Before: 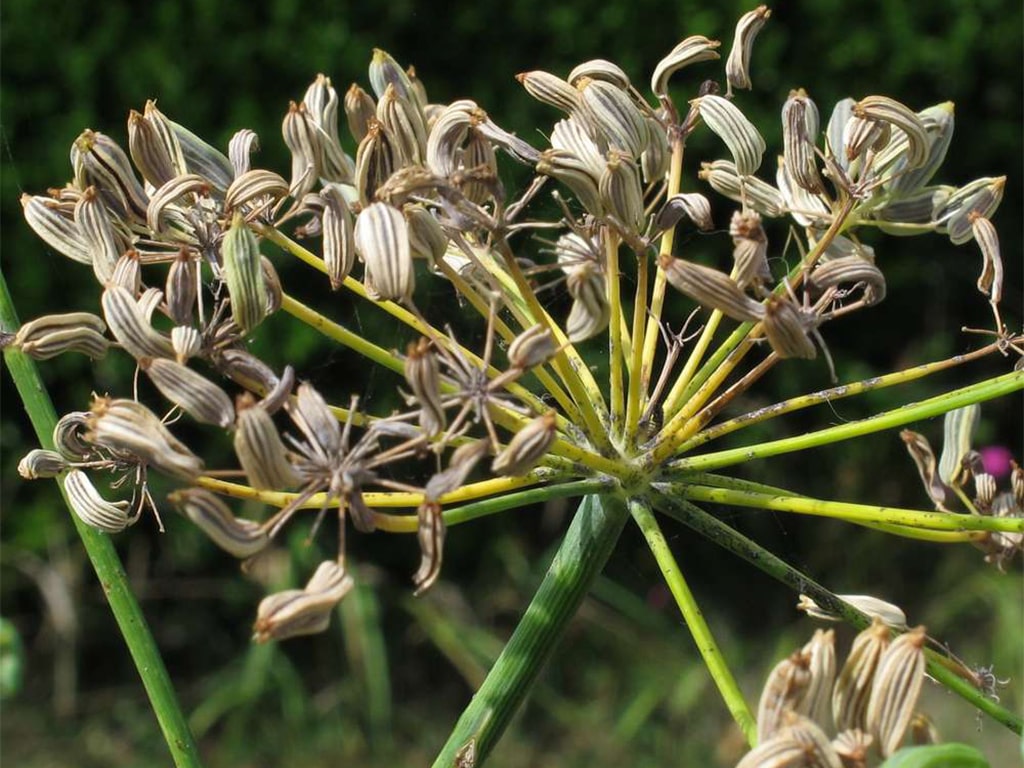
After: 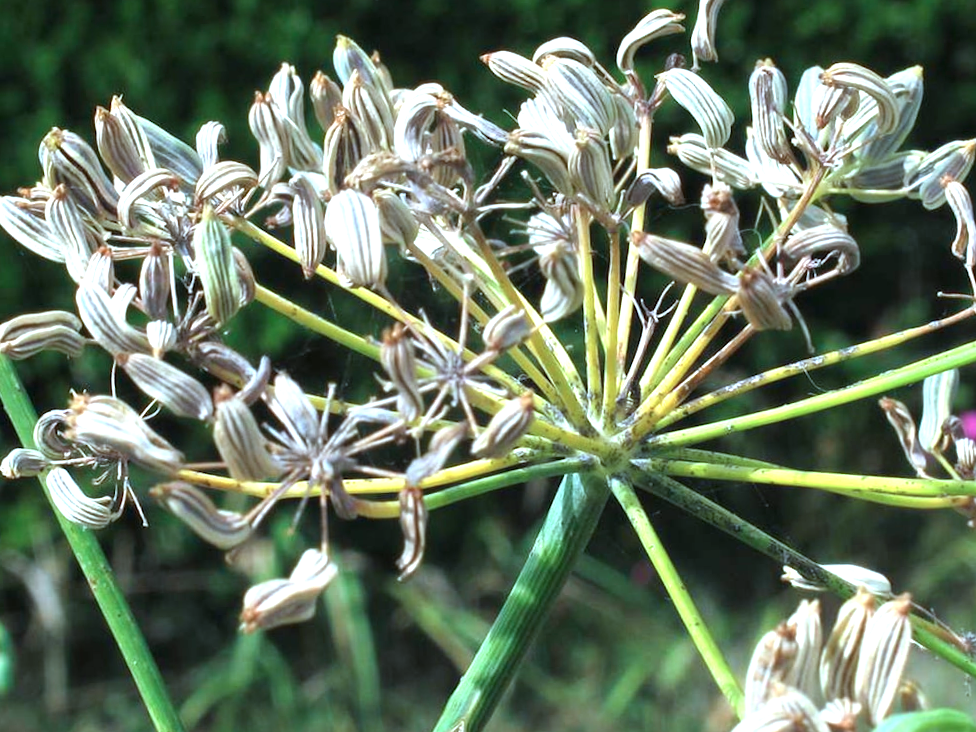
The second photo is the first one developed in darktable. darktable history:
rotate and perspective: rotation -2.12°, lens shift (vertical) 0.009, lens shift (horizontal) -0.008, automatic cropping original format, crop left 0.036, crop right 0.964, crop top 0.05, crop bottom 0.959
exposure: black level correction 0, exposure 1 EV, compensate highlight preservation false
color correction: highlights a* -9.35, highlights b* -23.15
